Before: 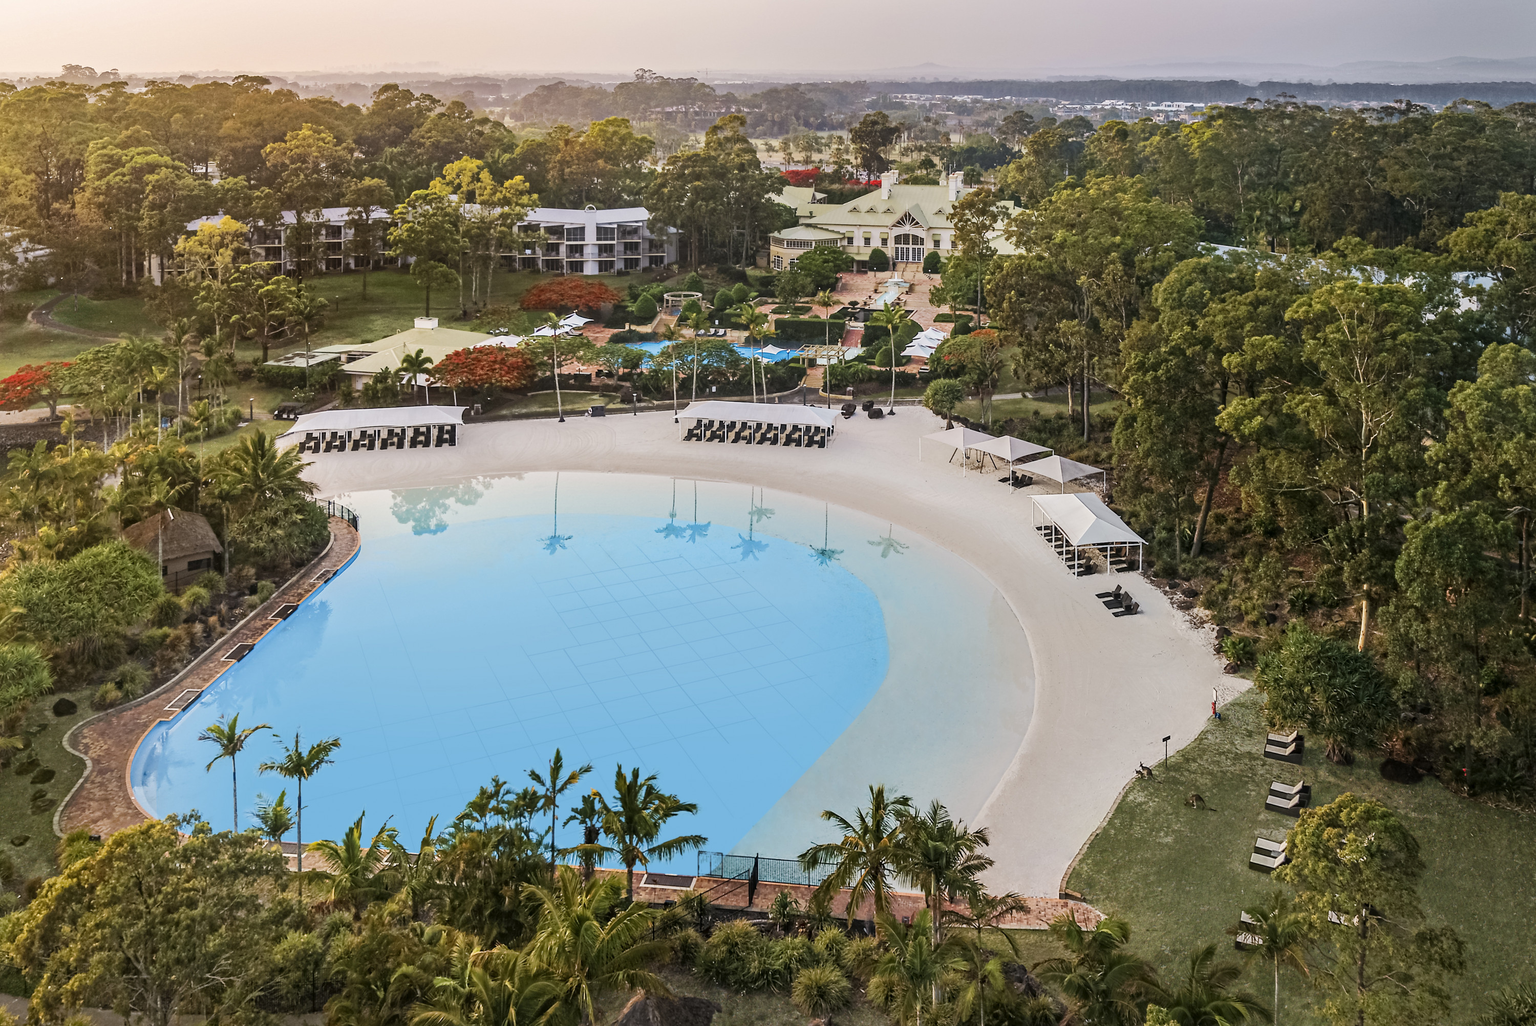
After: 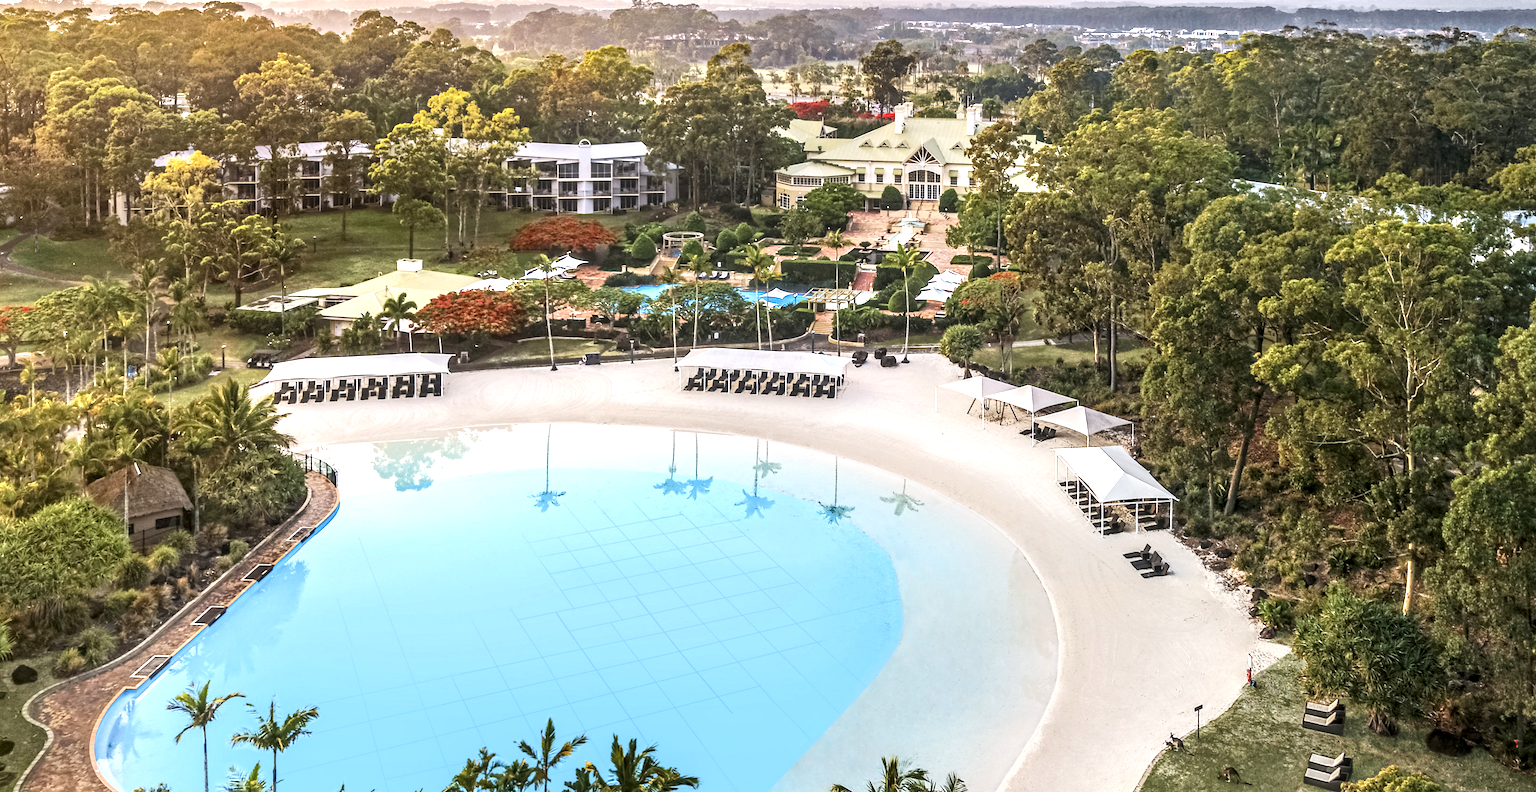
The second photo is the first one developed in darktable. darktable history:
exposure: exposure 0.766 EV, compensate highlight preservation false
contrast equalizer: octaves 7, y [[0.6 ×6], [0.55 ×6], [0 ×6], [0 ×6], [0 ×6]], mix -0.1
local contrast: highlights 40%, shadows 60%, detail 136%, midtone range 0.514
crop: left 2.737%, top 7.287%, right 3.421%, bottom 20.179%
